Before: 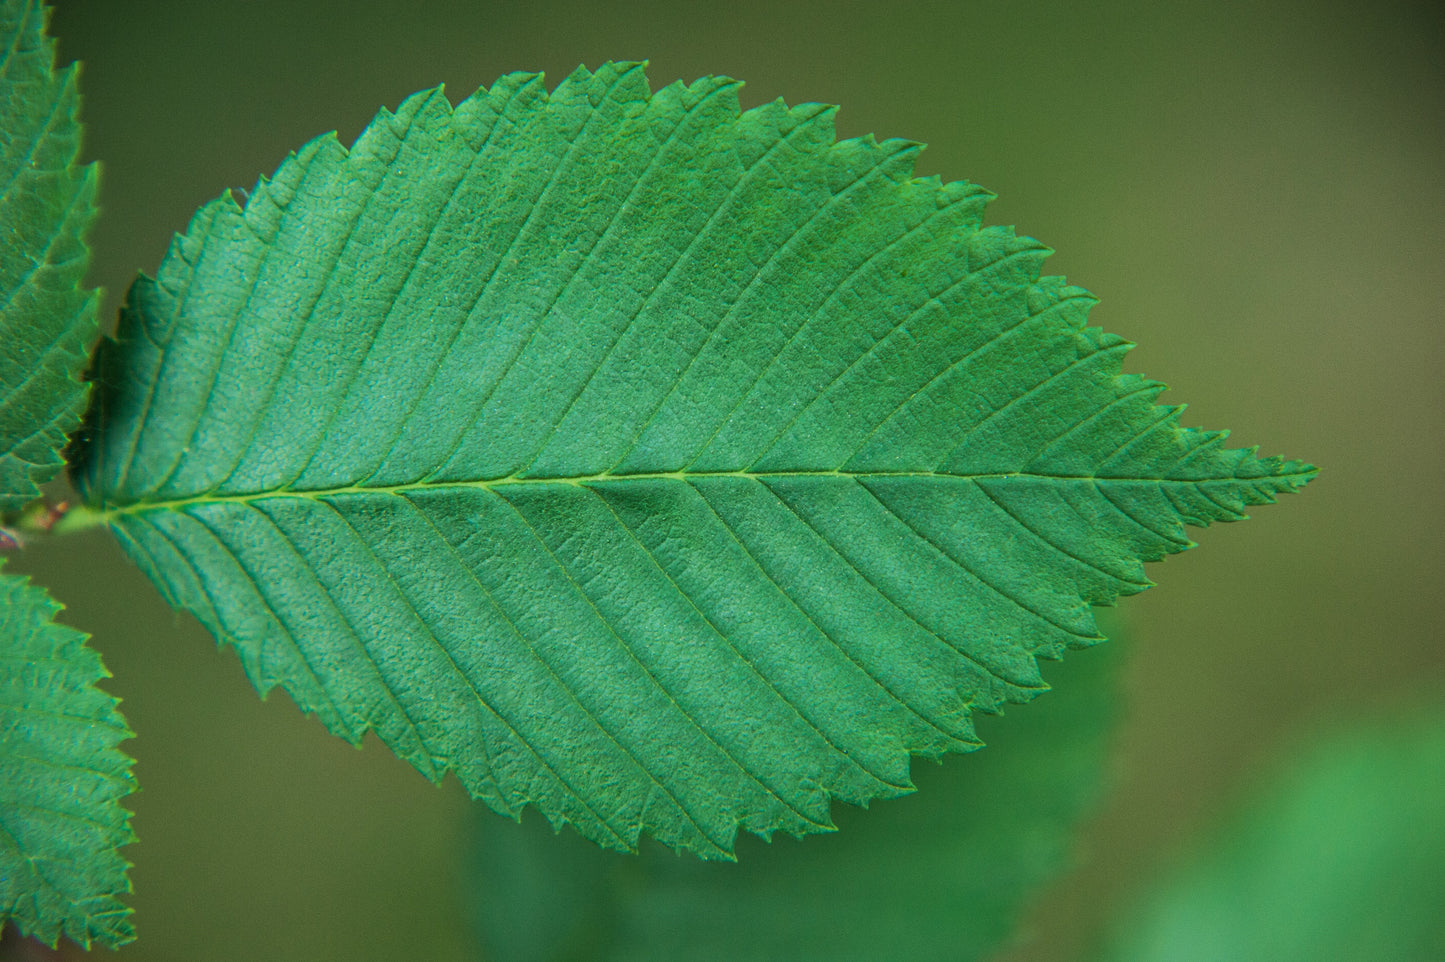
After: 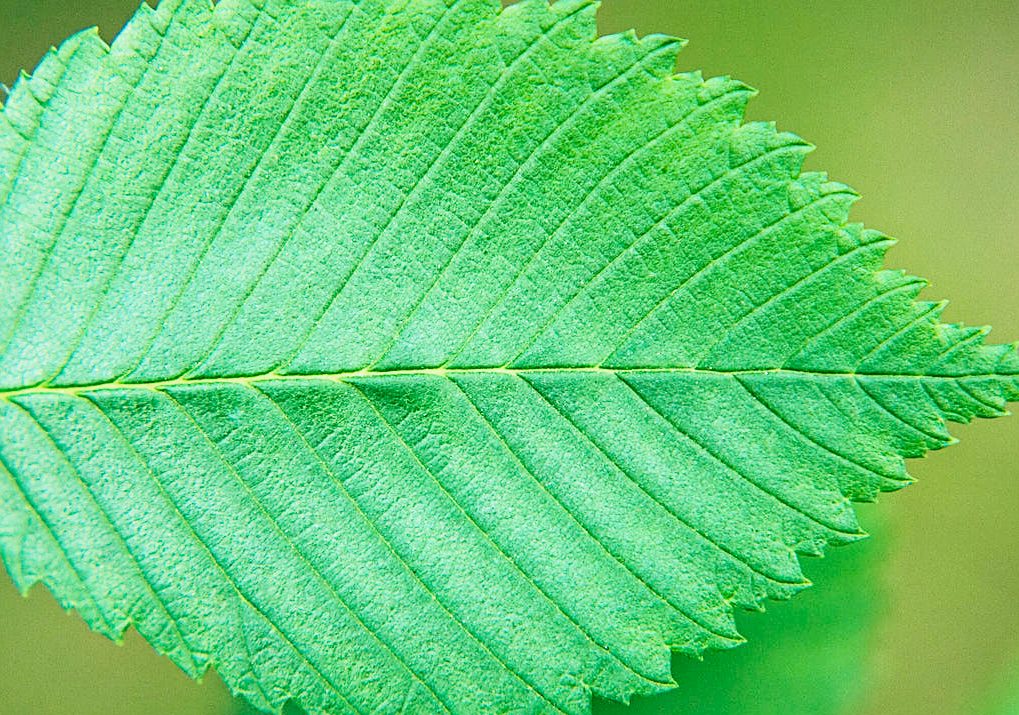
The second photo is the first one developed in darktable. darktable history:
crop and rotate: left 16.549%, top 10.907%, right 12.926%, bottom 14.681%
base curve: curves: ch0 [(0, 0) (0, 0.001) (0.001, 0.001) (0.004, 0.002) (0.007, 0.004) (0.015, 0.013) (0.033, 0.045) (0.052, 0.096) (0.075, 0.17) (0.099, 0.241) (0.163, 0.42) (0.219, 0.55) (0.259, 0.616) (0.327, 0.722) (0.365, 0.765) (0.522, 0.873) (0.547, 0.881) (0.689, 0.919) (0.826, 0.952) (1, 1)], preserve colors none
sharpen: on, module defaults
